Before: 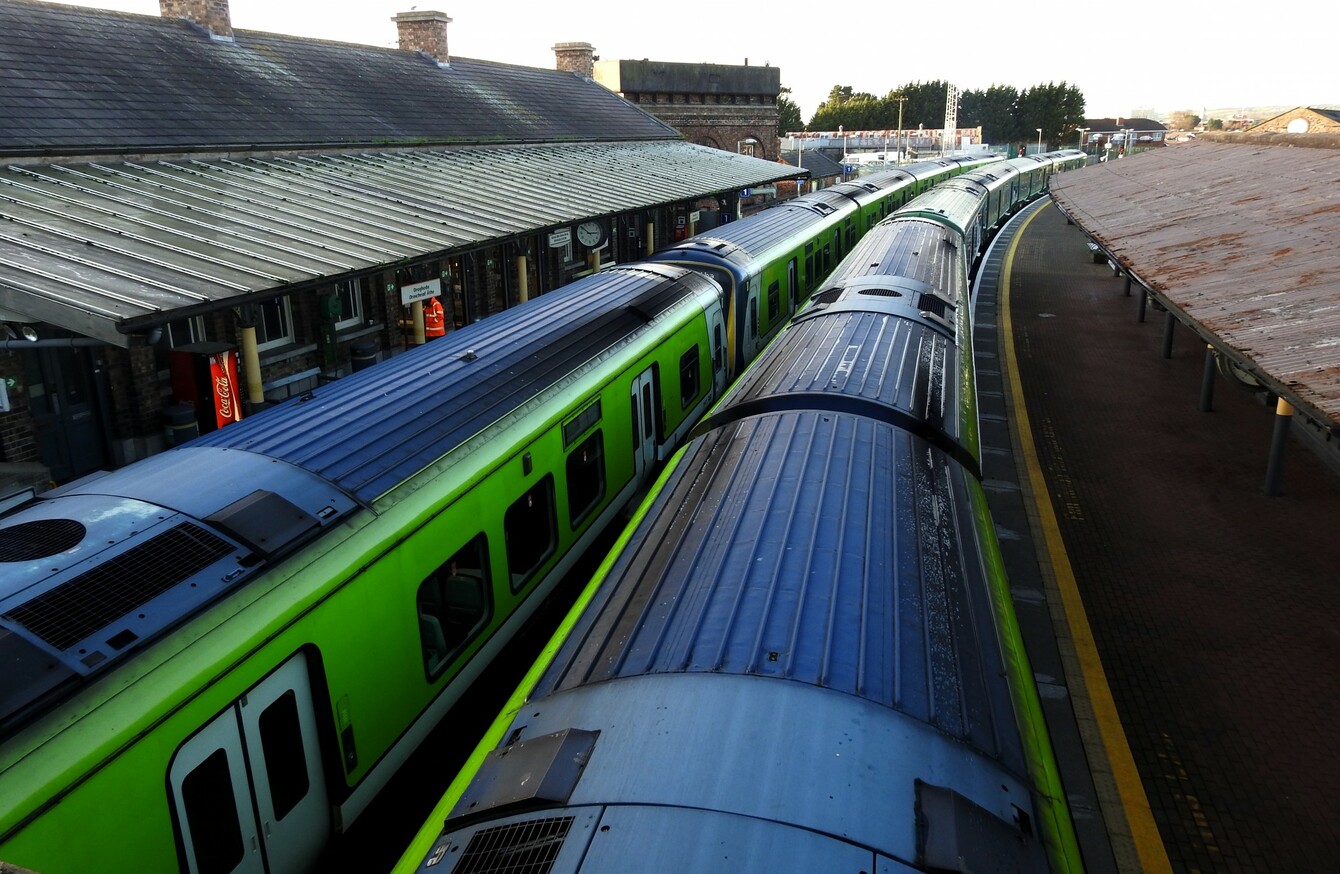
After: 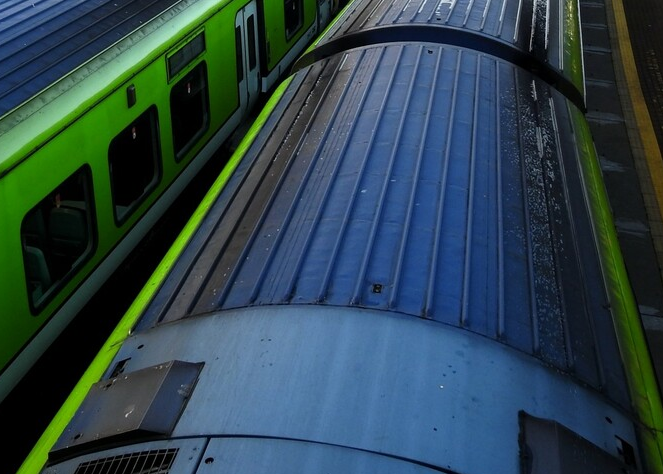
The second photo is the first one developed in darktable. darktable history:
crop: left 29.606%, top 42.216%, right 20.86%, bottom 3.504%
